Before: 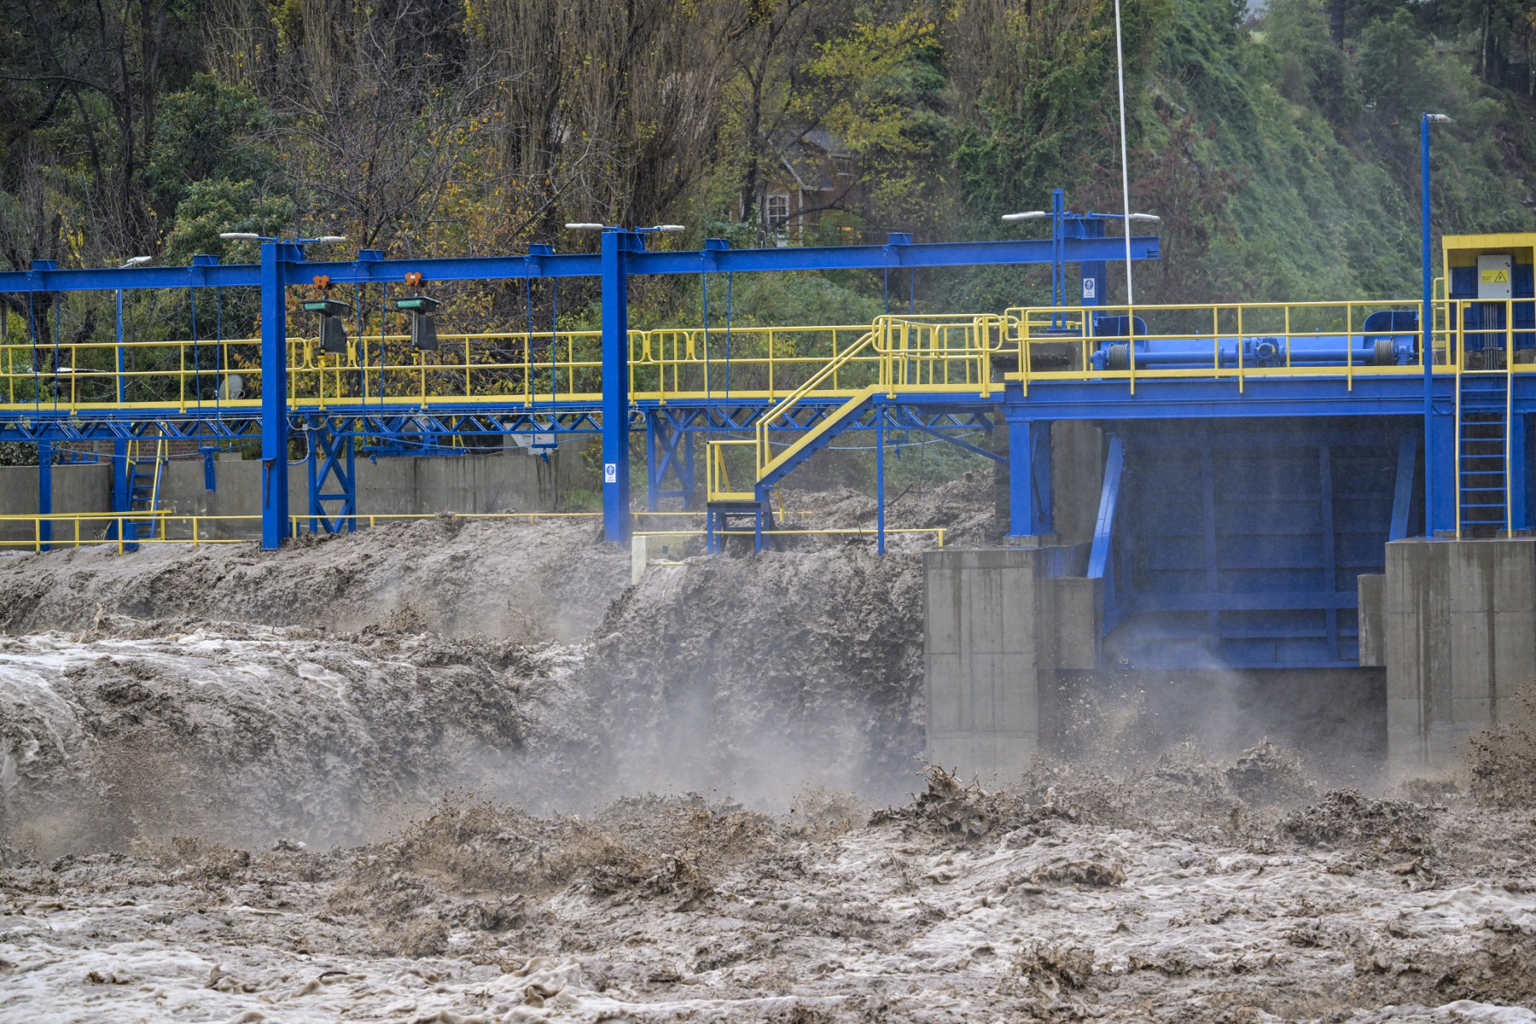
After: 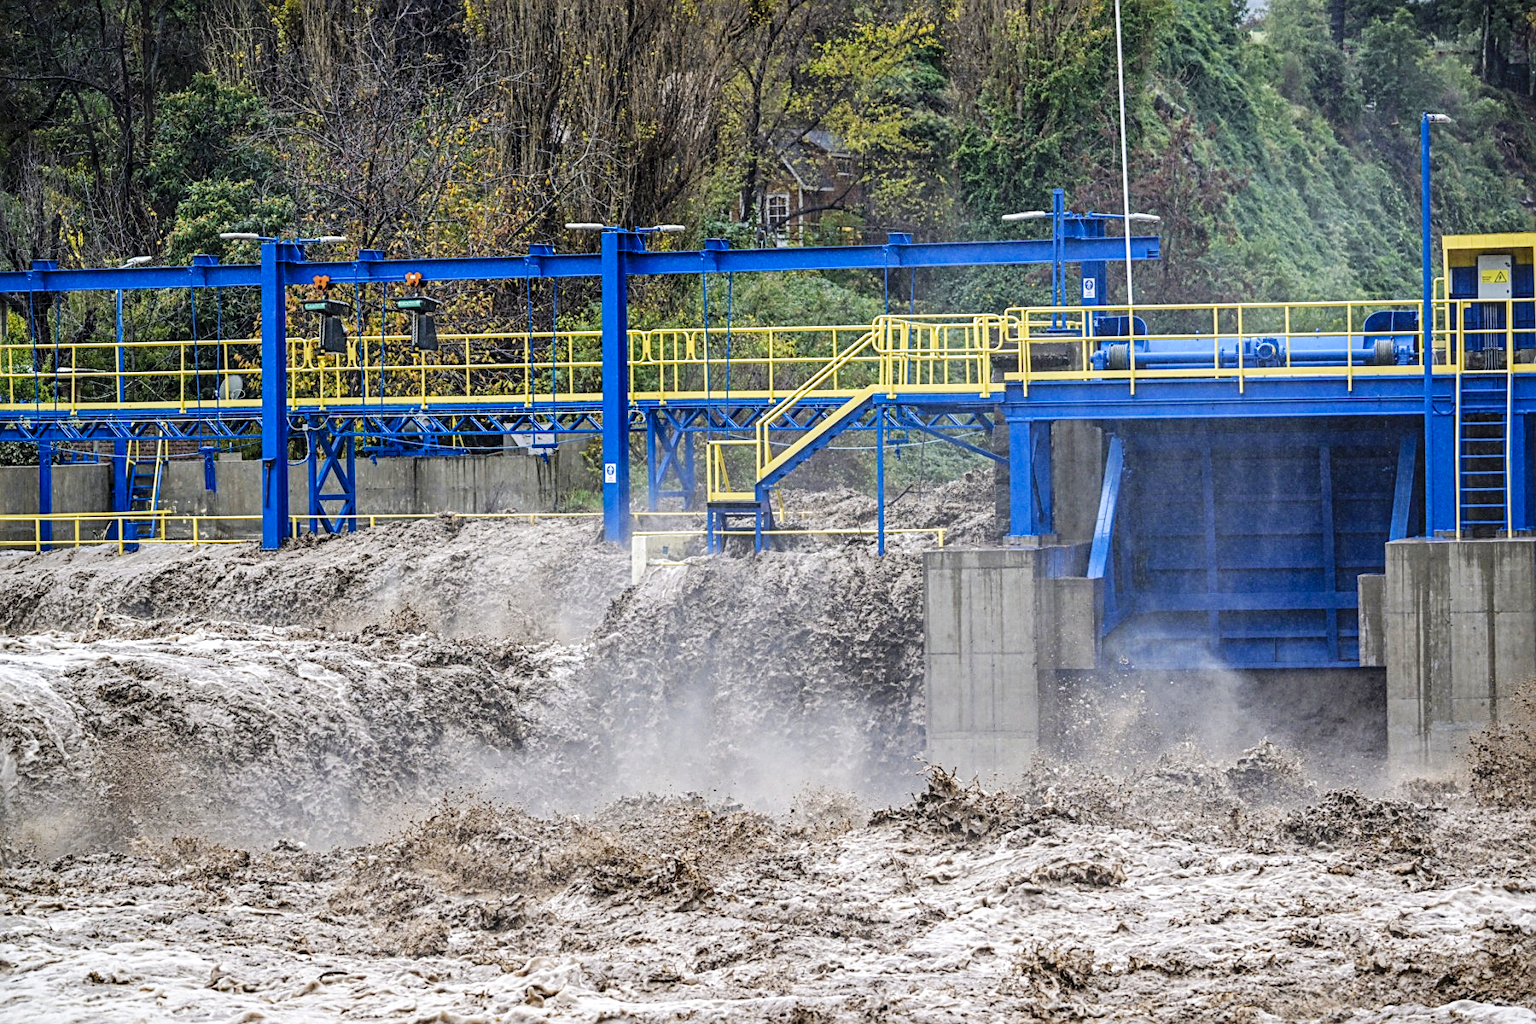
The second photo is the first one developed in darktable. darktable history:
base curve: curves: ch0 [(0, 0) (0.032, 0.025) (0.121, 0.166) (0.206, 0.329) (0.605, 0.79) (1, 1)], preserve colors none
local contrast: on, module defaults
sharpen: radius 2.767
